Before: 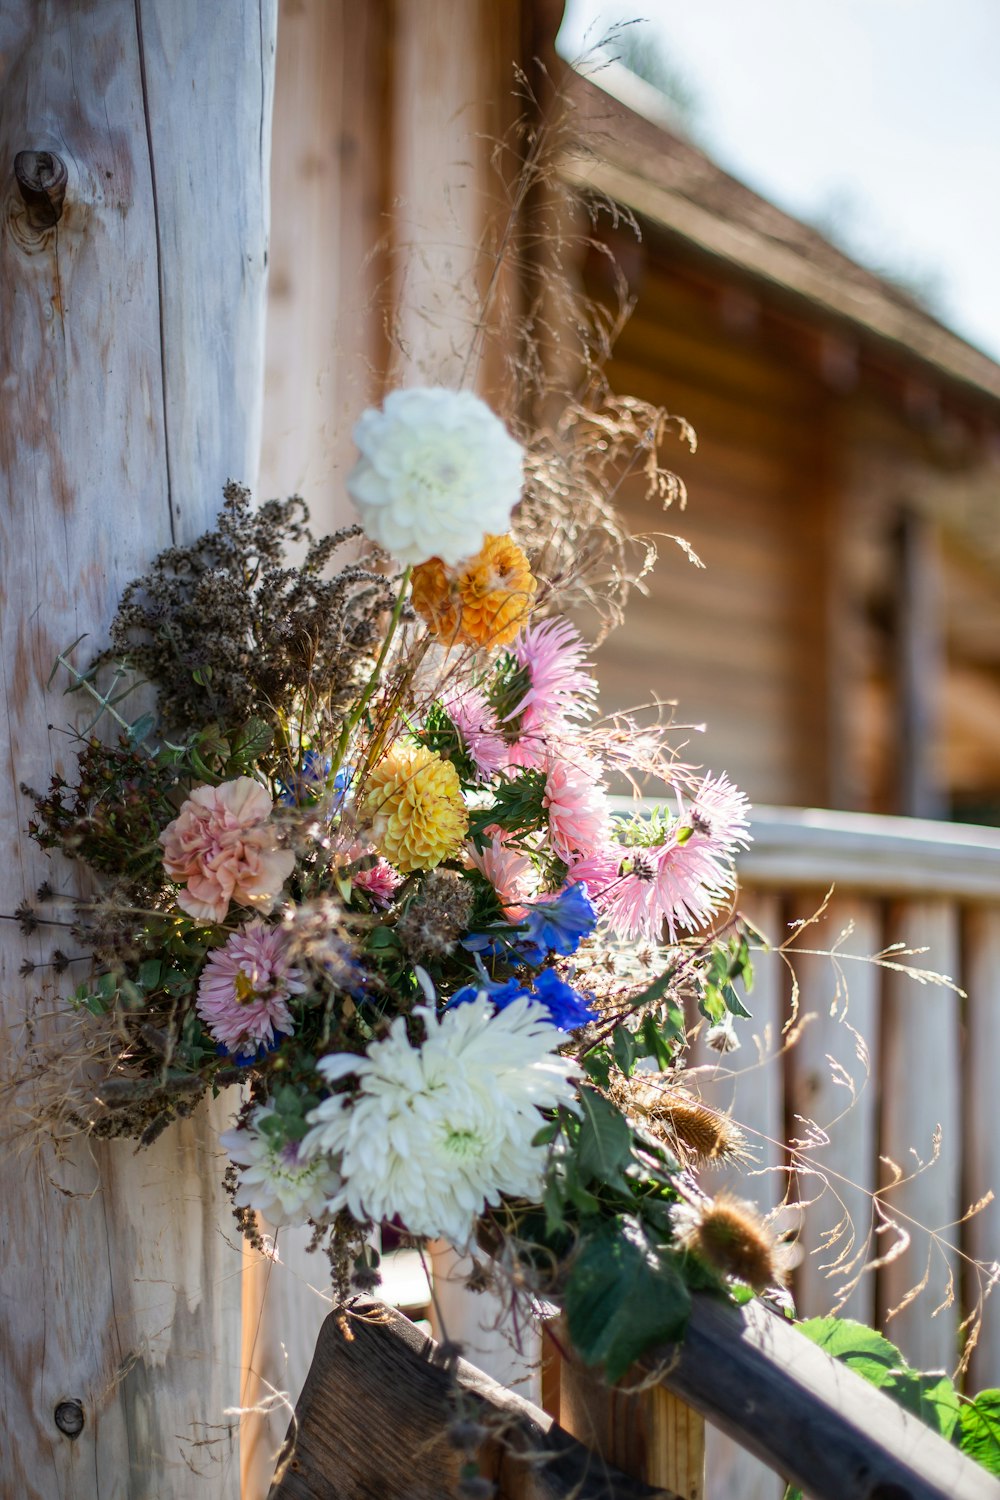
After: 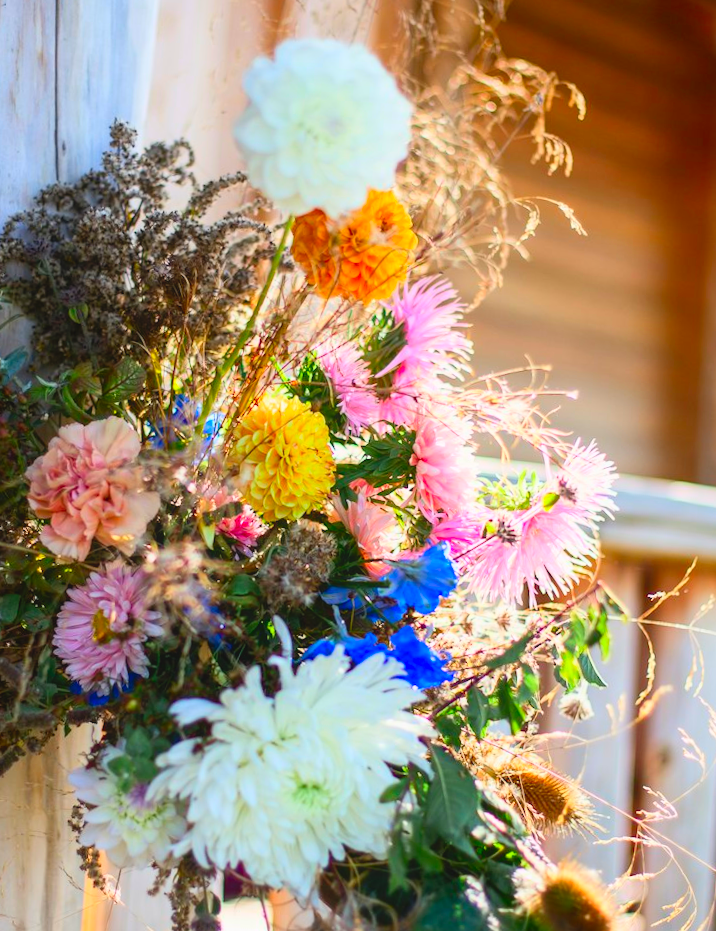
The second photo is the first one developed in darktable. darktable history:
contrast brightness saturation: contrast 0.2, brightness 0.2, saturation 0.8
contrast equalizer: octaves 7, y [[0.6 ×6], [0.55 ×6], [0 ×6], [0 ×6], [0 ×6]], mix -0.3
crop and rotate: angle -3.37°, left 9.79%, top 20.73%, right 12.42%, bottom 11.82%
